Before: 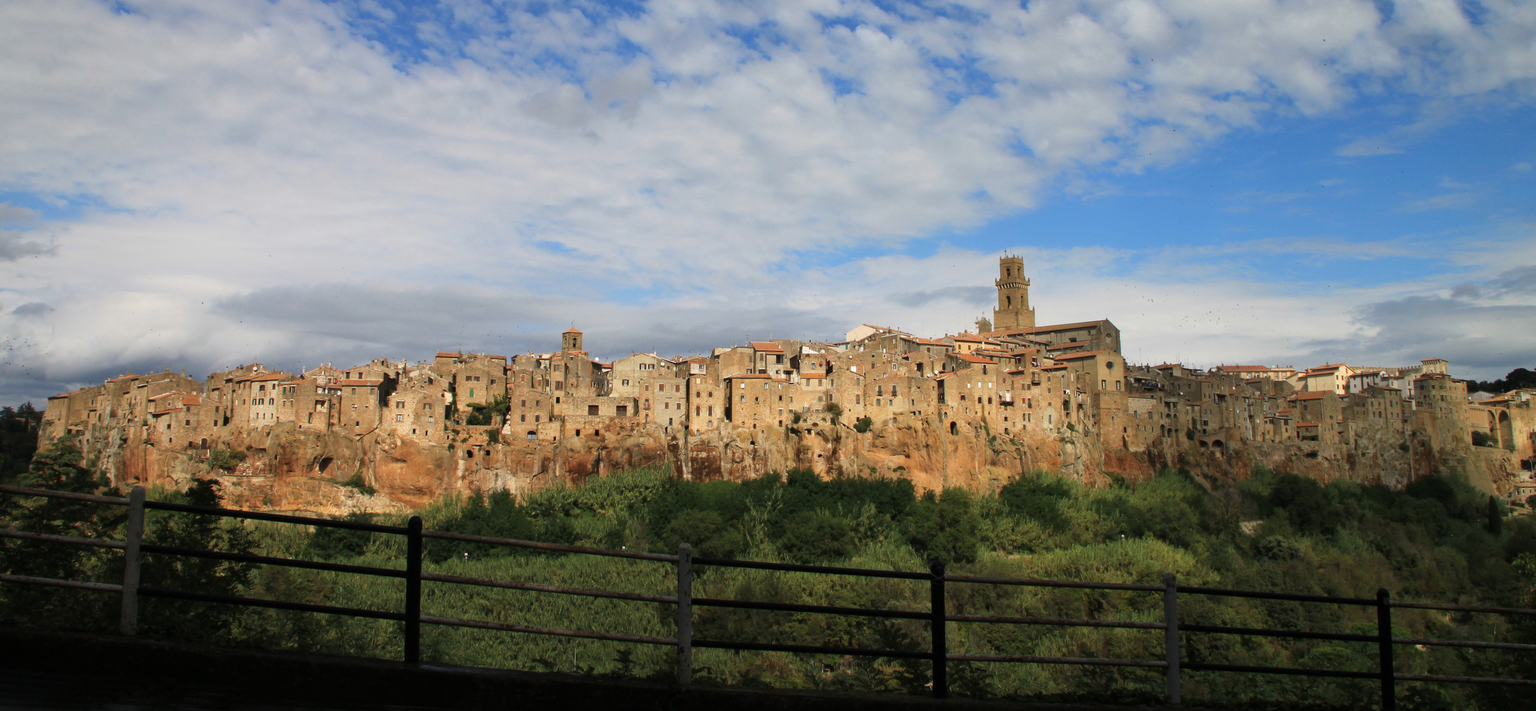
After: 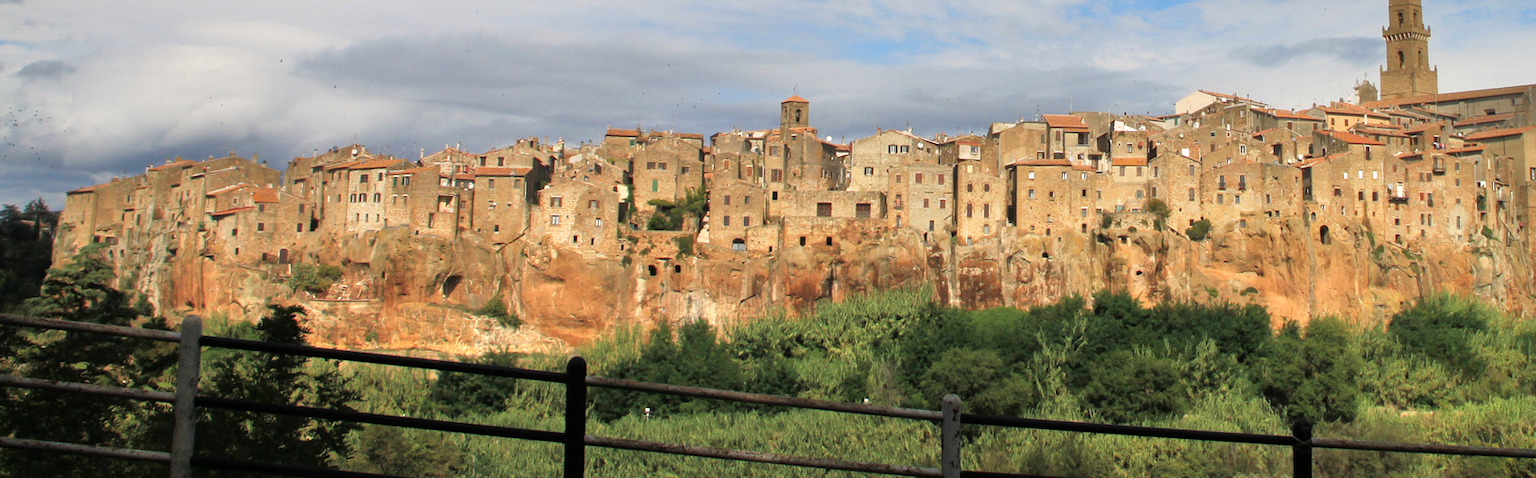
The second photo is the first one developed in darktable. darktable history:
crop: top 36.498%, right 27.964%, bottom 14.995%
tone equalizer: -7 EV 0.15 EV, -6 EV 0.6 EV, -5 EV 1.15 EV, -4 EV 1.33 EV, -3 EV 1.15 EV, -2 EV 0.6 EV, -1 EV 0.15 EV, mask exposure compensation -0.5 EV
